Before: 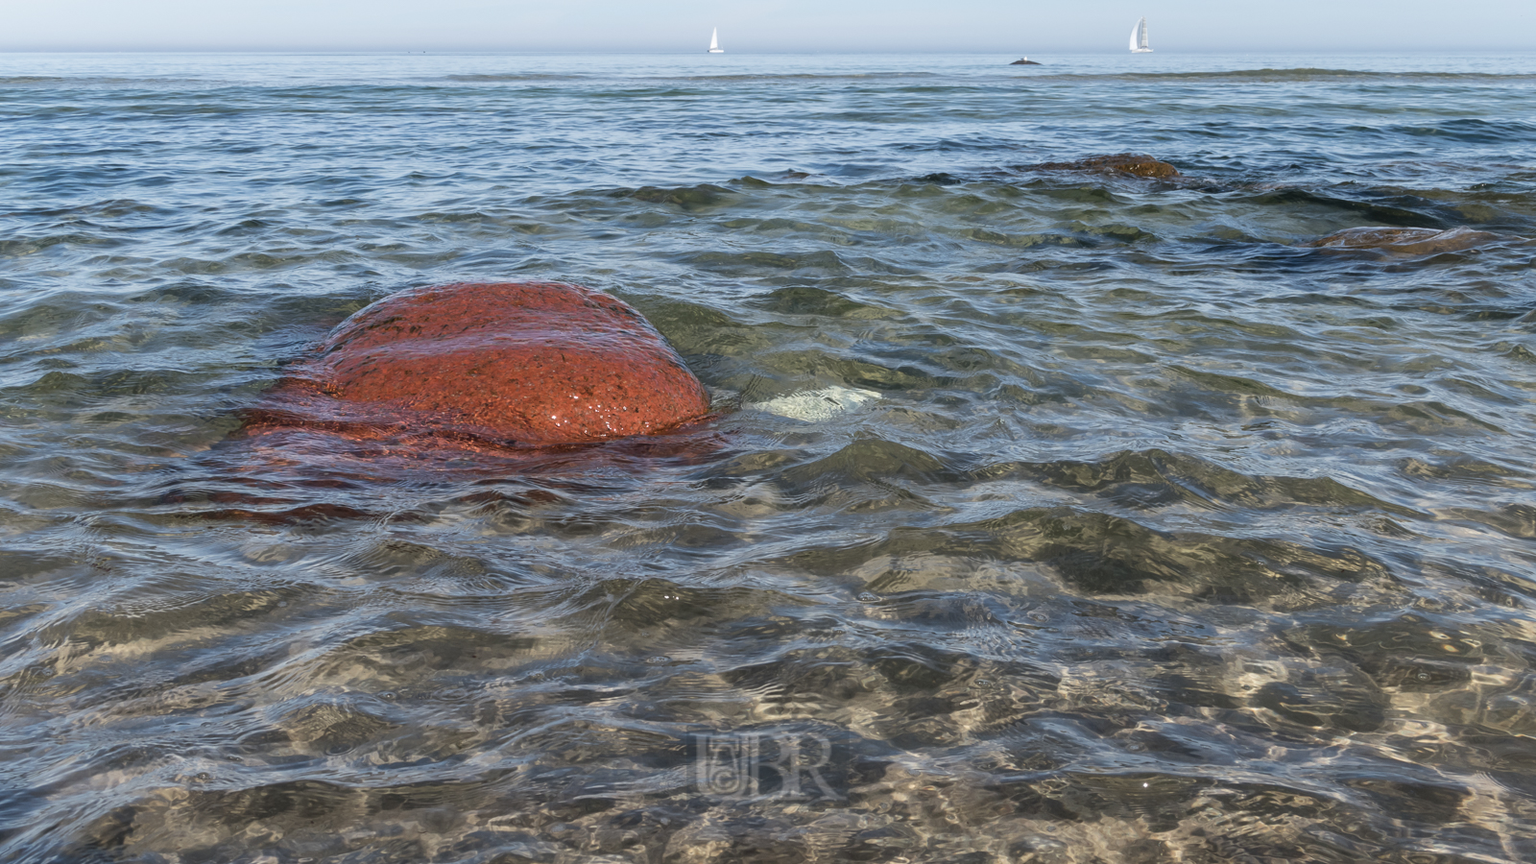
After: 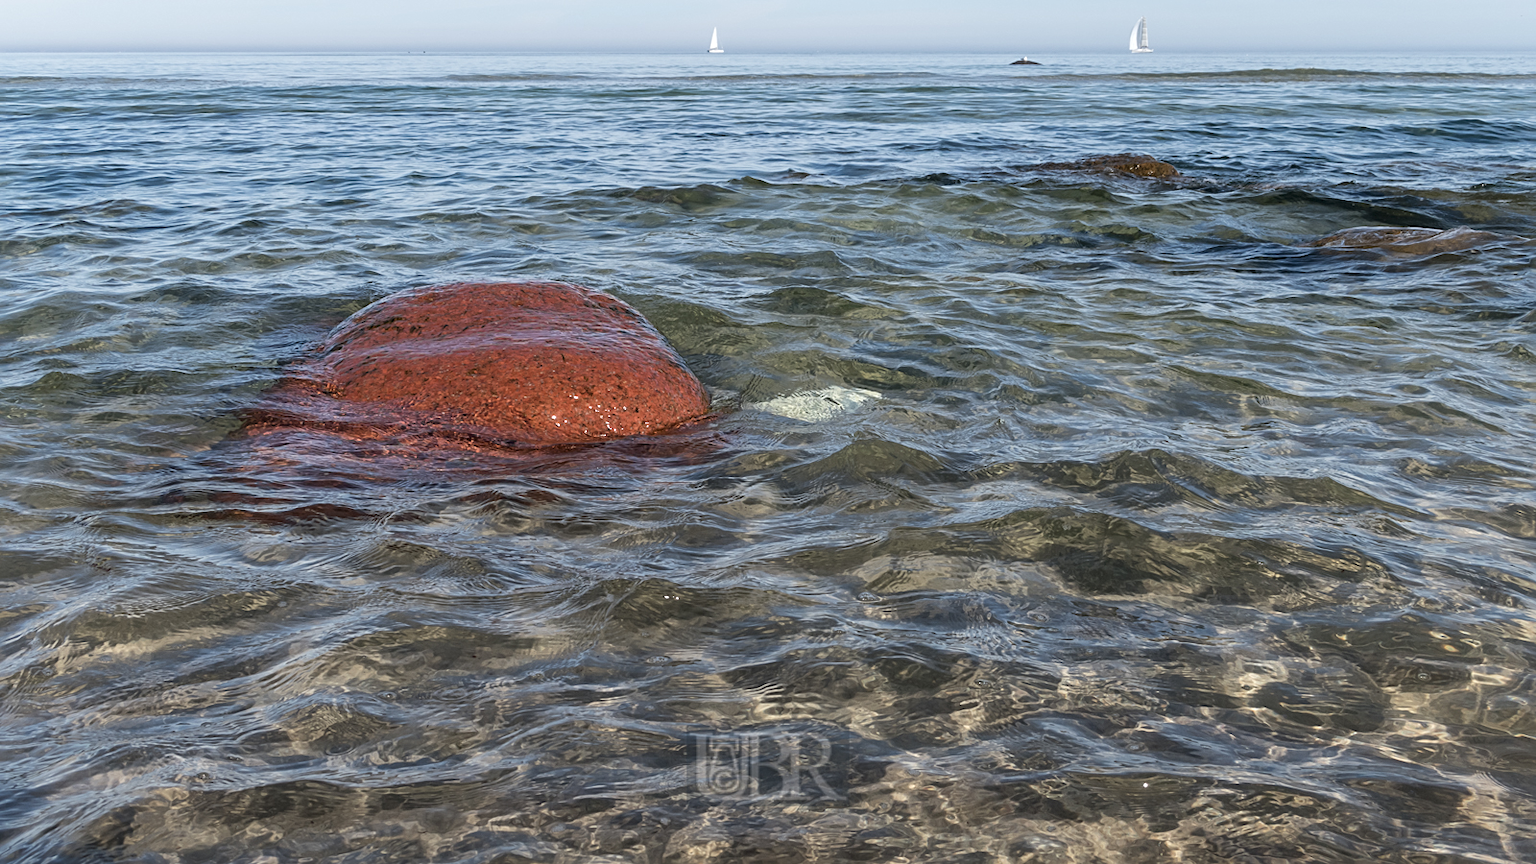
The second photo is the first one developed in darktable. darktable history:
local contrast: highlights 102%, shadows 102%, detail 120%, midtone range 0.2
sharpen: radius 2.142, amount 0.378, threshold 0.208
